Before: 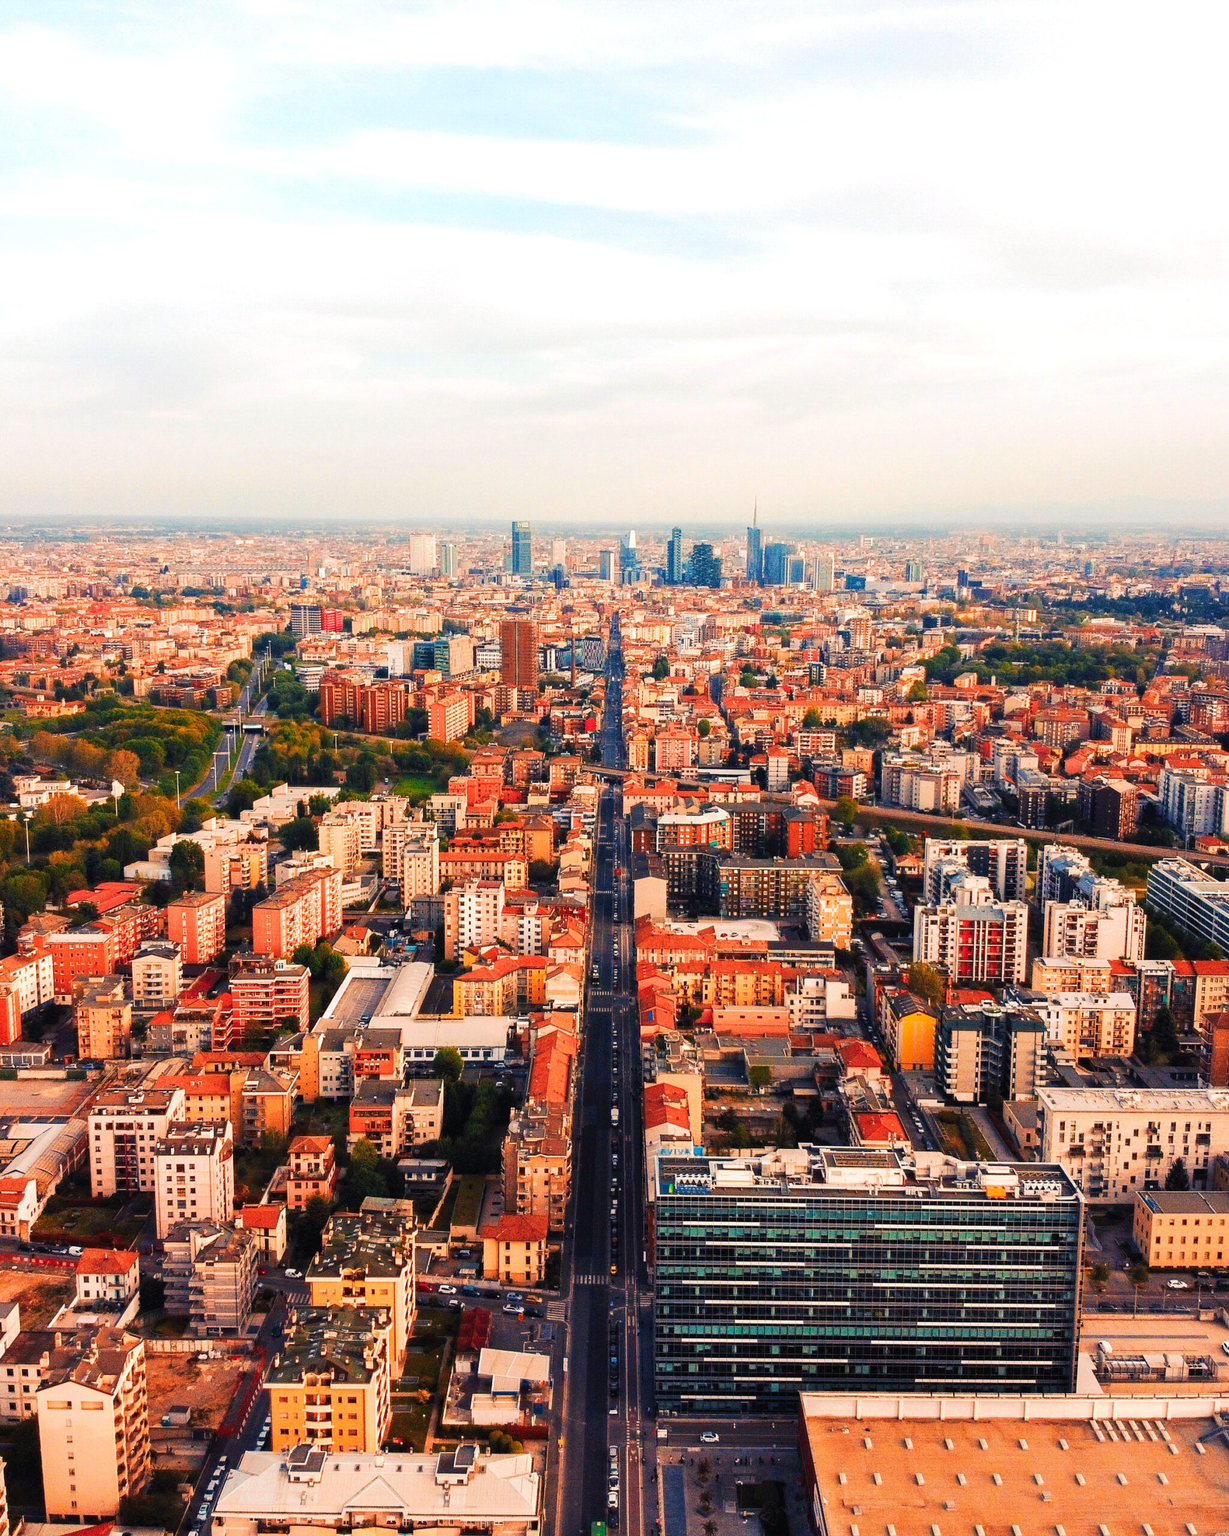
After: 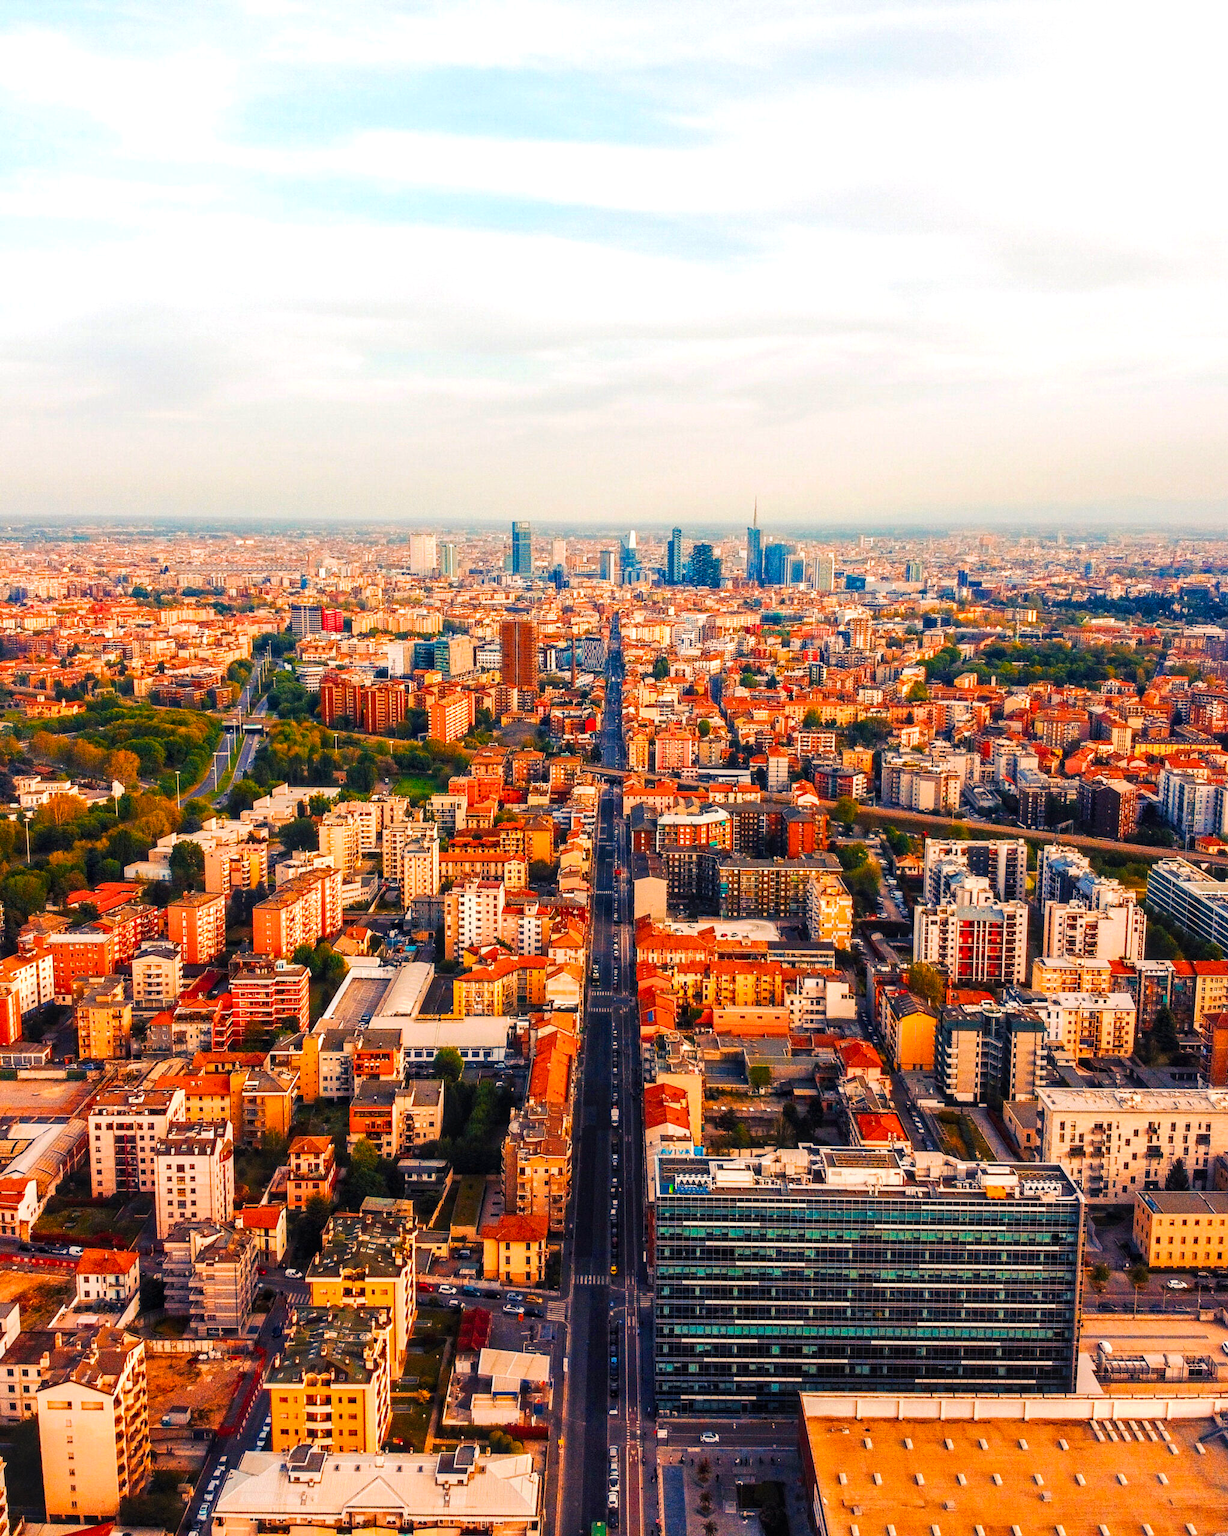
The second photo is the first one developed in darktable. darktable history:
local contrast: on, module defaults
color balance rgb: perceptual saturation grading › global saturation 25%, global vibrance 20%
tone equalizer: on, module defaults
